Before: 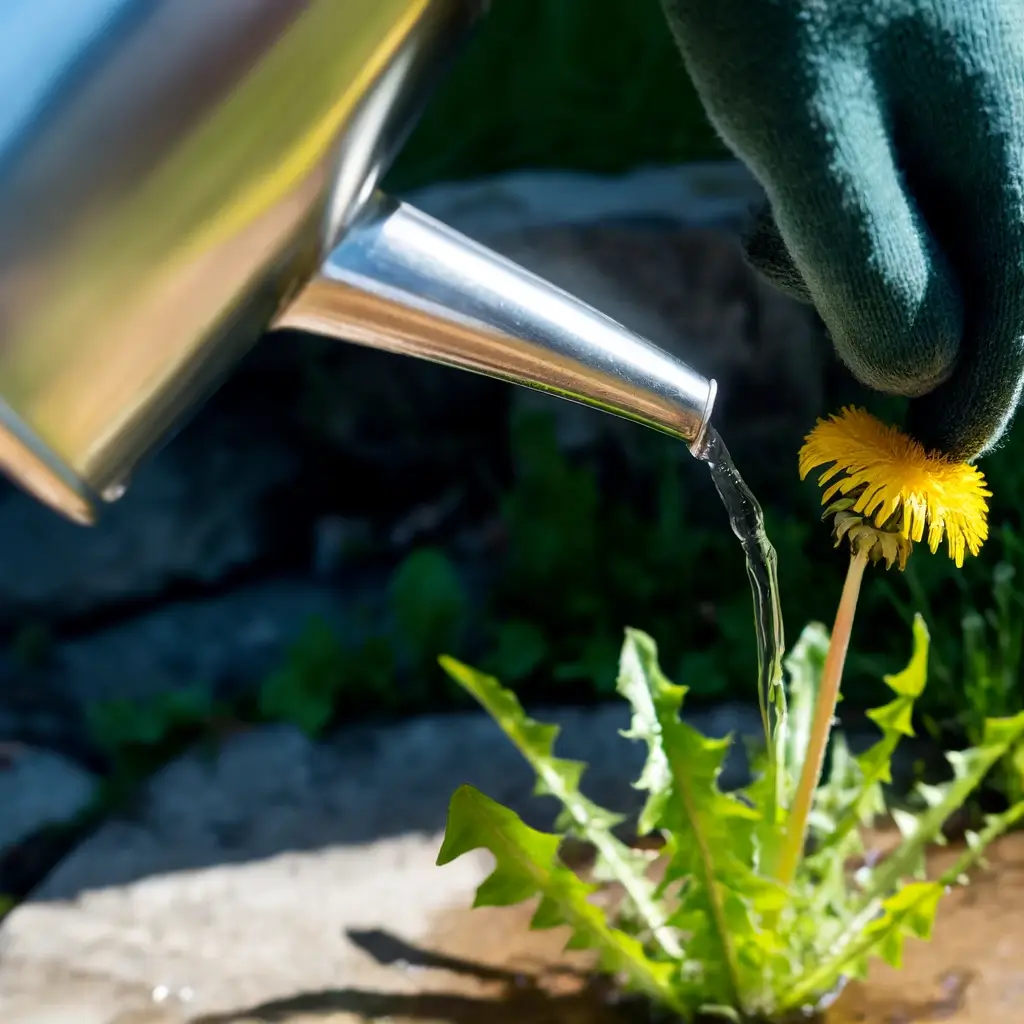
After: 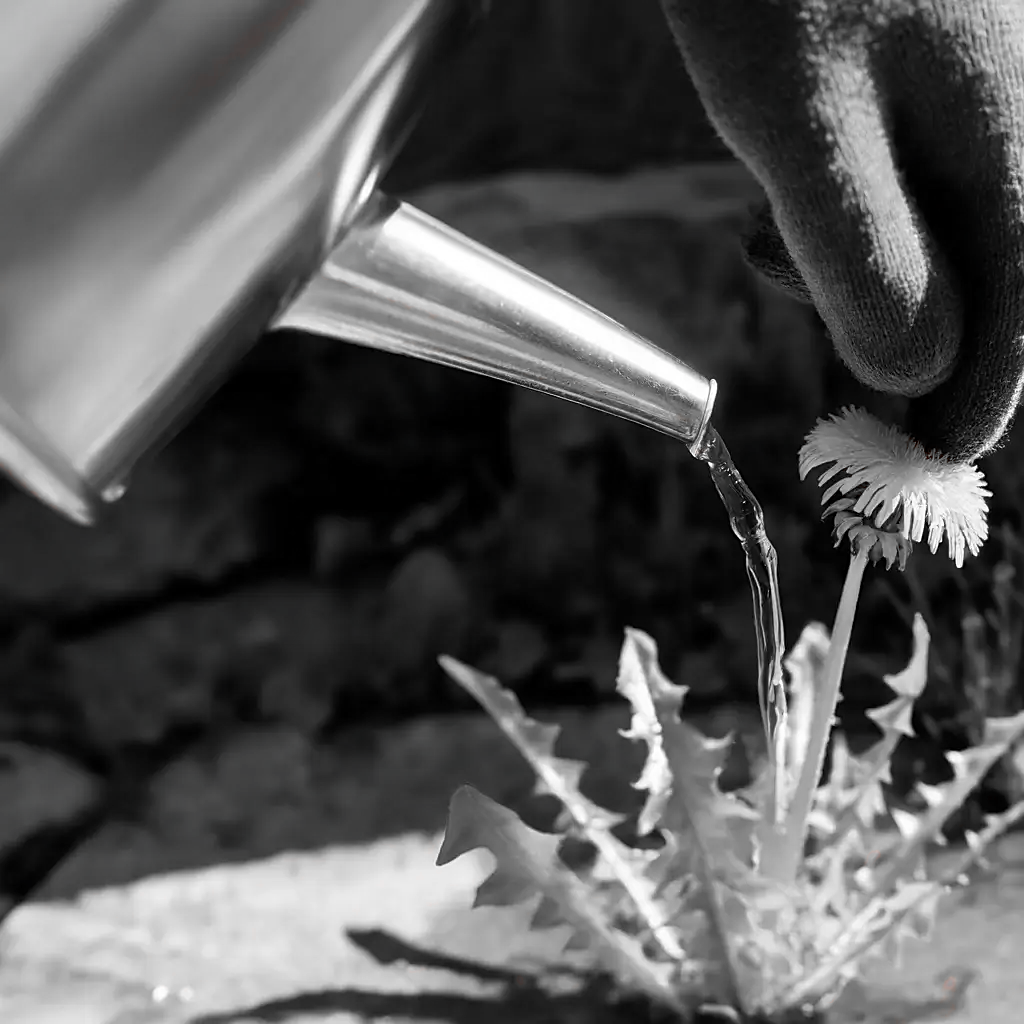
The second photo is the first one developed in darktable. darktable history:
sharpen: radius 1.864, amount 0.398, threshold 1.271
color zones: curves: ch1 [(0, 0.006) (0.094, 0.285) (0.171, 0.001) (0.429, 0.001) (0.571, 0.003) (0.714, 0.004) (0.857, 0.004) (1, 0.006)]
